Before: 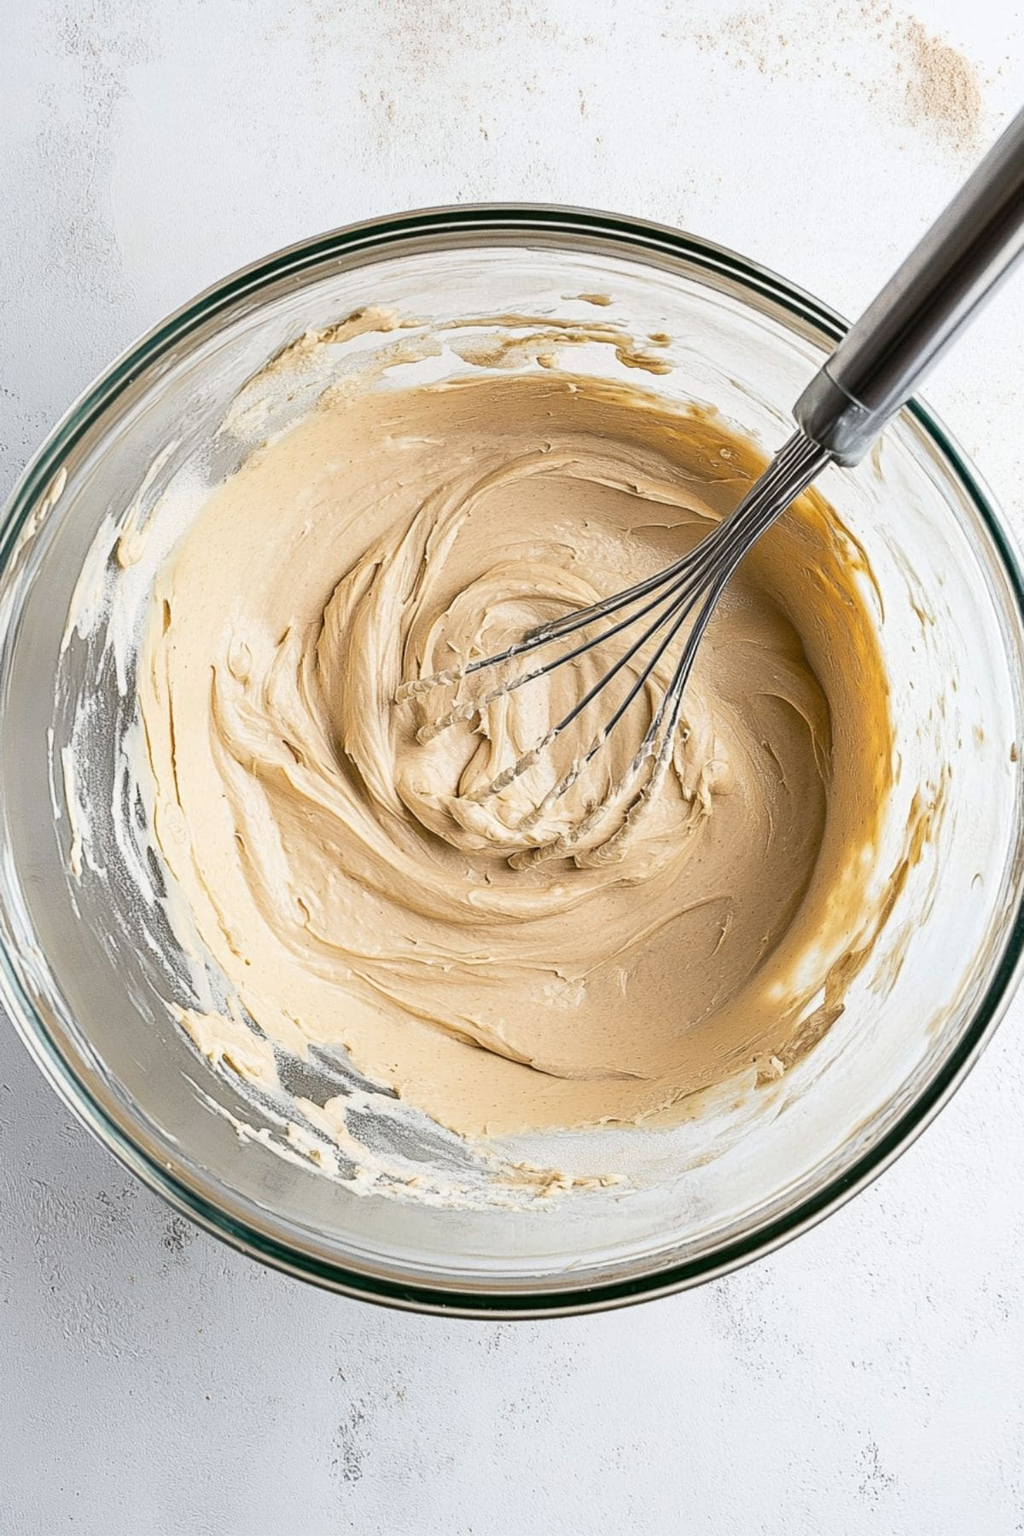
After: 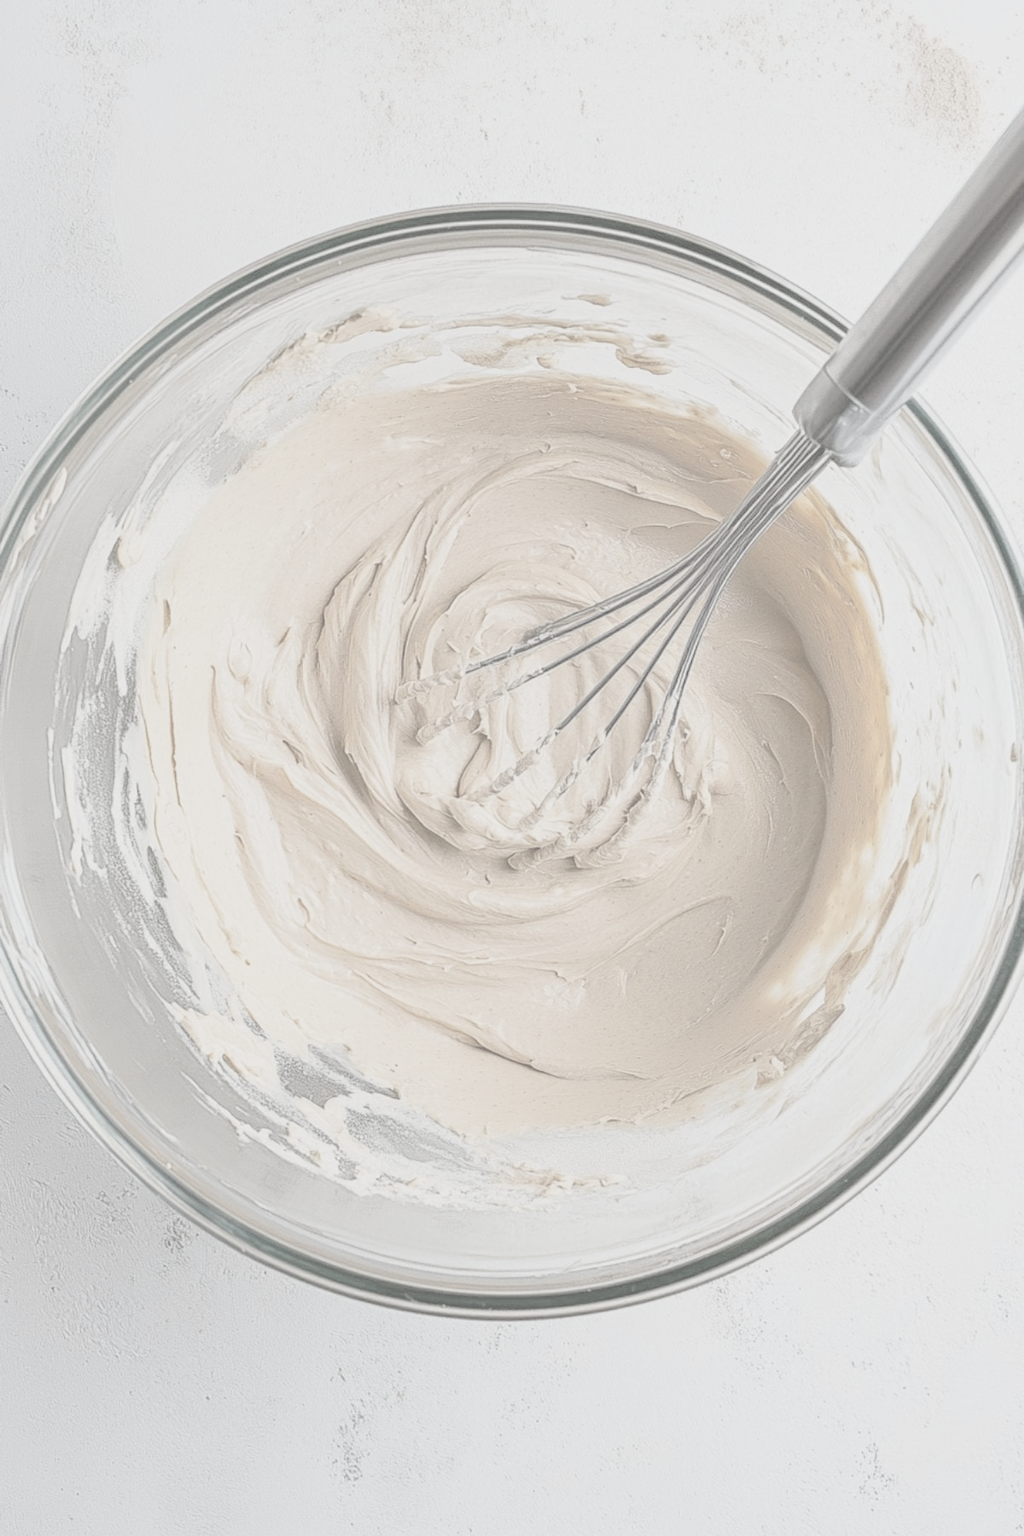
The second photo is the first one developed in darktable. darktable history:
exposure: black level correction 0, exposure 0.69 EV, compensate exposure bias true, compensate highlight preservation false
shadows and highlights: shadows 36.72, highlights -27.34, soften with gaussian
contrast brightness saturation: contrast -0.331, brightness 0.757, saturation -0.794
tone equalizer: -8 EV -0.001 EV, -7 EV 0.004 EV, -6 EV -0.017 EV, -5 EV 0.021 EV, -4 EV -0.015 EV, -3 EV 0.016 EV, -2 EV -0.064 EV, -1 EV -0.267 EV, +0 EV -0.562 EV
